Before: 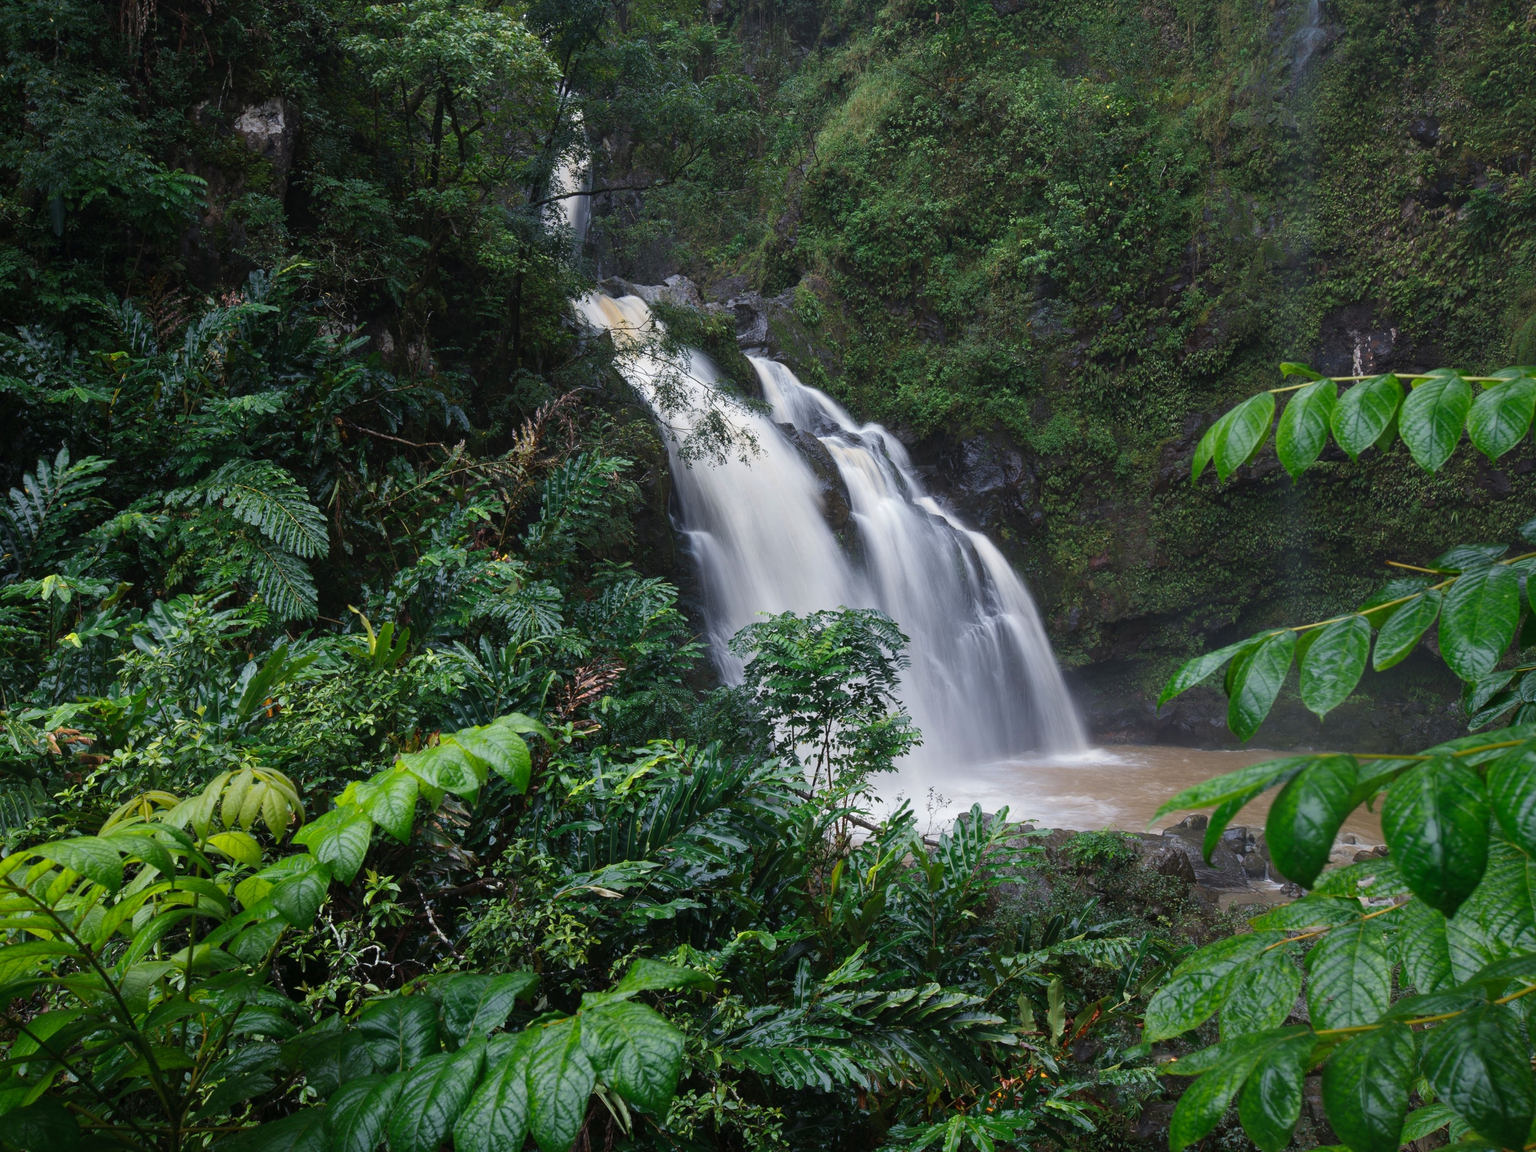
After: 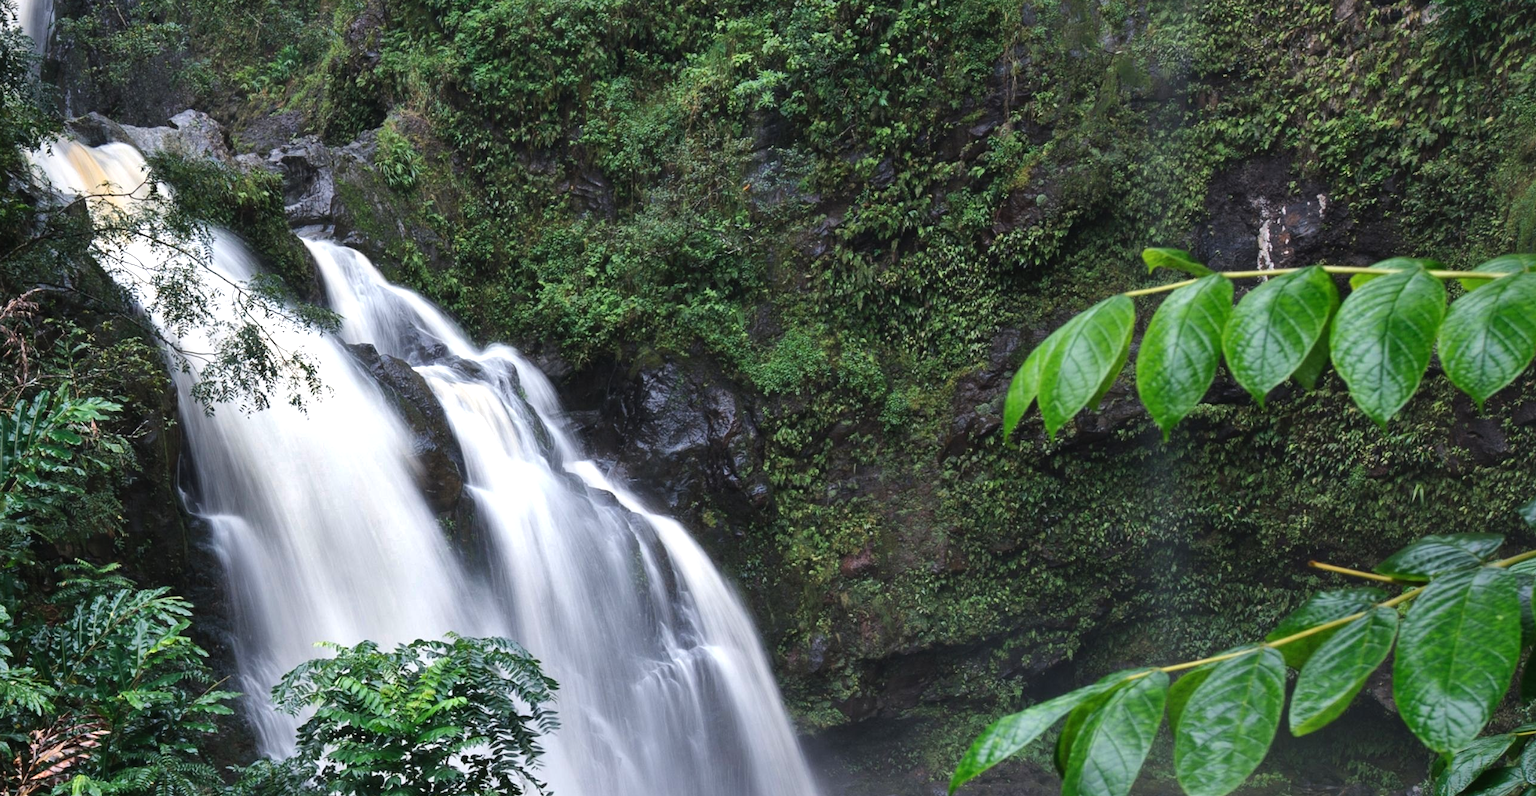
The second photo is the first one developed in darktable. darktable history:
crop: left 36.232%, top 17.84%, right 0.41%, bottom 38.361%
shadows and highlights: soften with gaussian
tone equalizer: -8 EV -0.753 EV, -7 EV -0.671 EV, -6 EV -0.604 EV, -5 EV -0.384 EV, -3 EV 0.399 EV, -2 EV 0.6 EV, -1 EV 0.699 EV, +0 EV 0.739 EV, mask exposure compensation -0.497 EV
